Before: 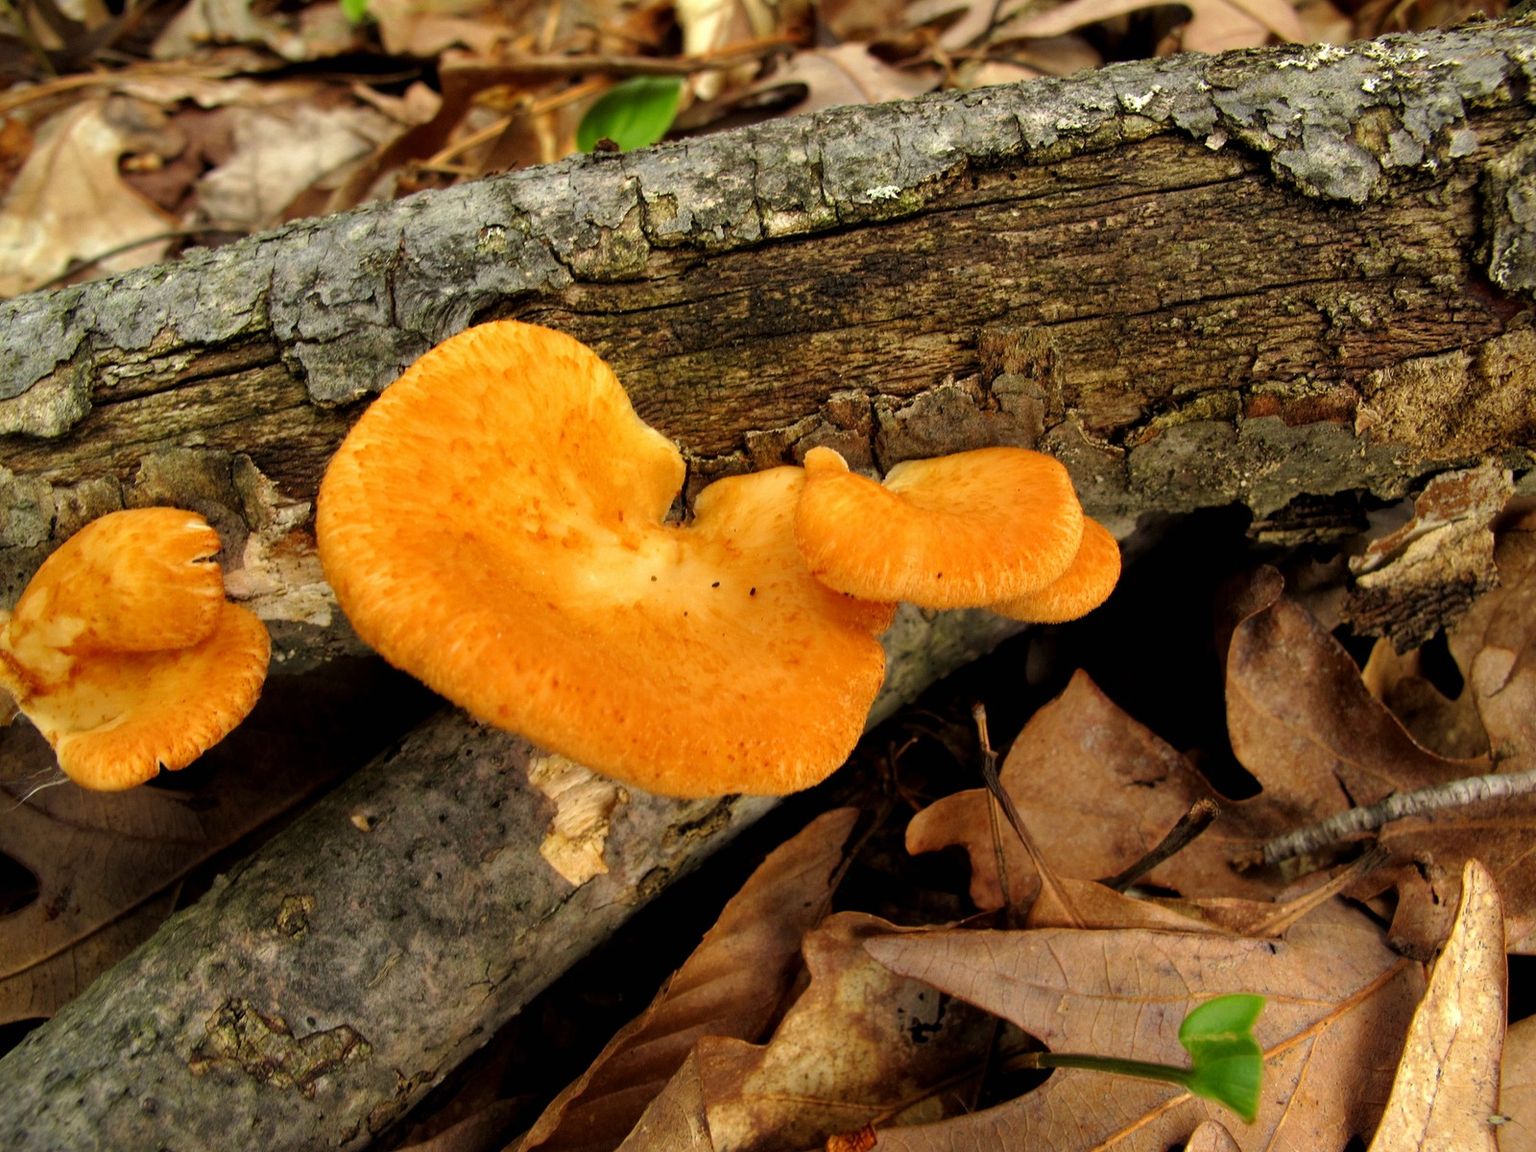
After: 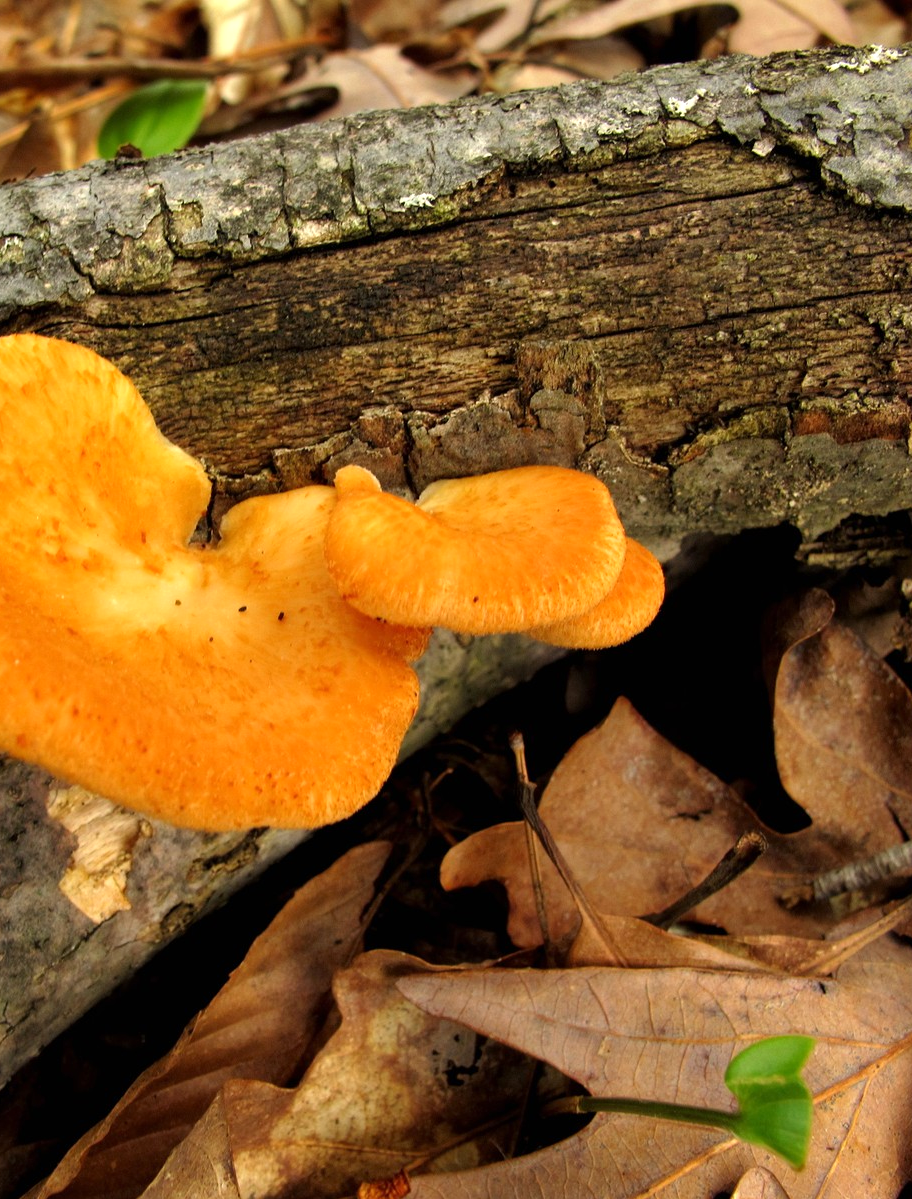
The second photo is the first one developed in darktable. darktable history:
exposure: exposure 0.201 EV, compensate highlight preservation false
crop: left 31.482%, top 0.014%, right 11.501%
